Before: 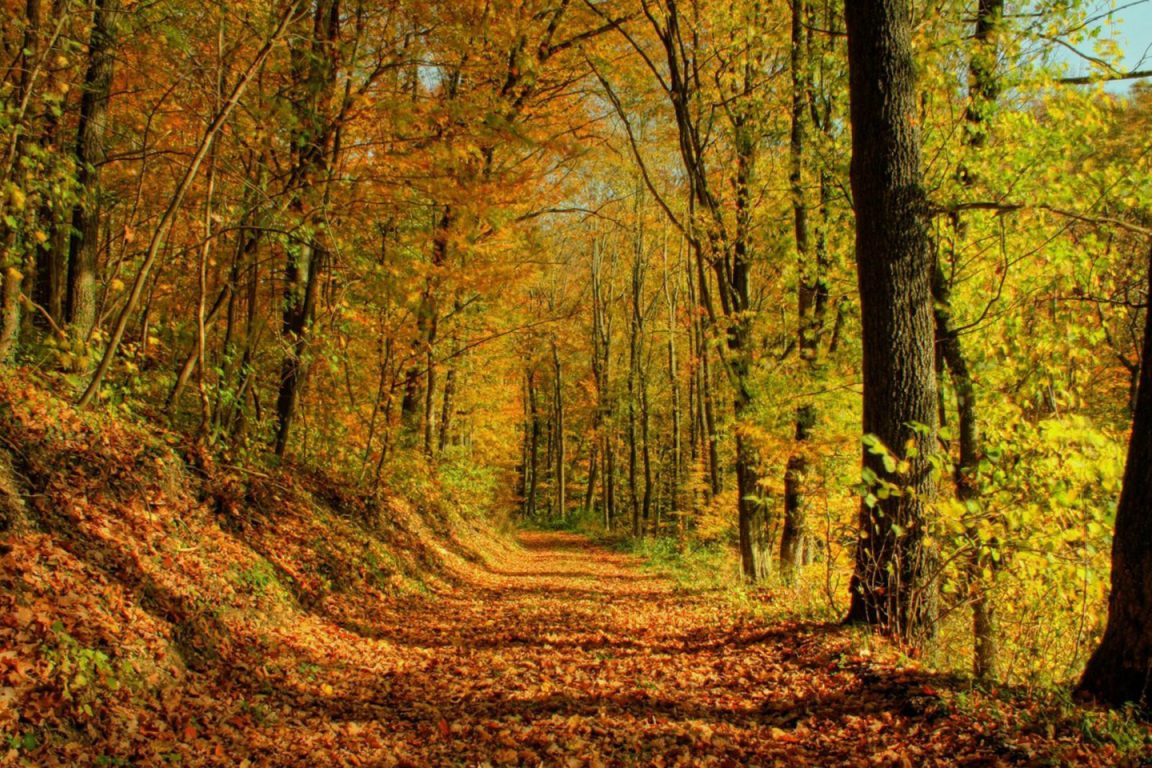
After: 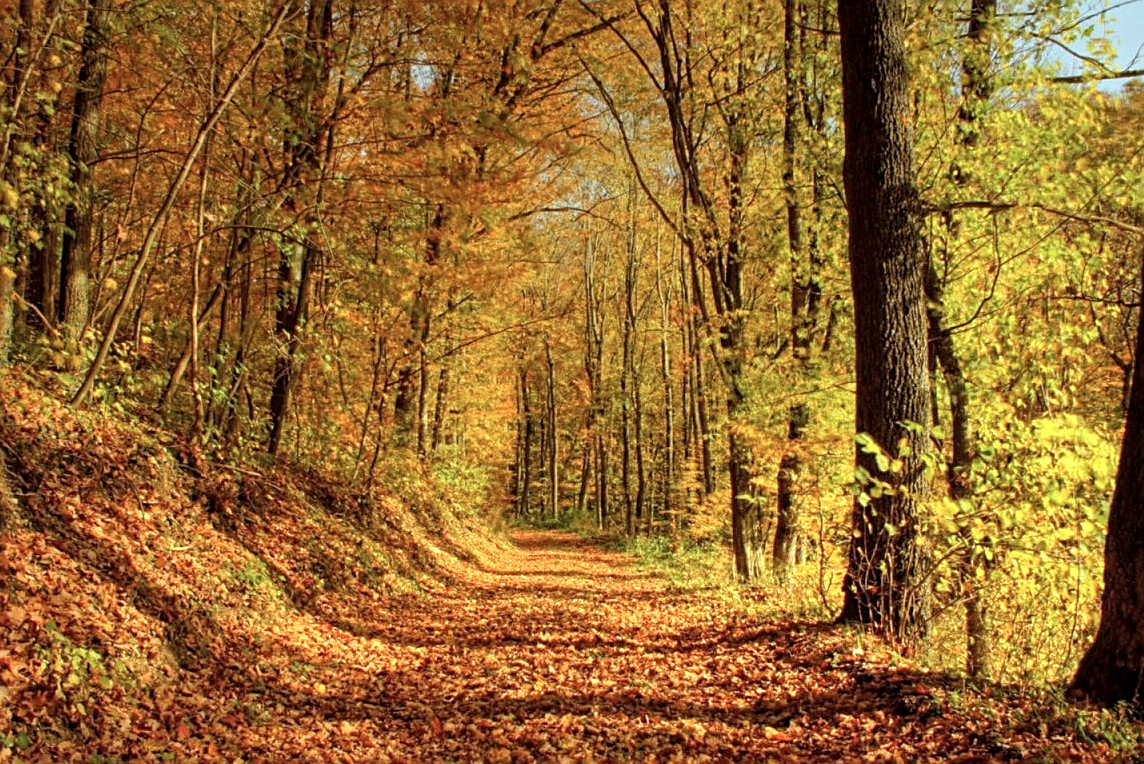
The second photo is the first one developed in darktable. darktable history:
exposure: exposure 0.669 EV, compensate highlight preservation false
crop and rotate: left 0.614%, top 0.179%, bottom 0.309%
sharpen: on, module defaults
local contrast: highlights 100%, shadows 100%, detail 120%, midtone range 0.2
graduated density: on, module defaults
white balance: red 0.954, blue 1.079
rgb levels: mode RGB, independent channels, levels [[0, 0.474, 1], [0, 0.5, 1], [0, 0.5, 1]]
contrast brightness saturation: saturation -0.17
